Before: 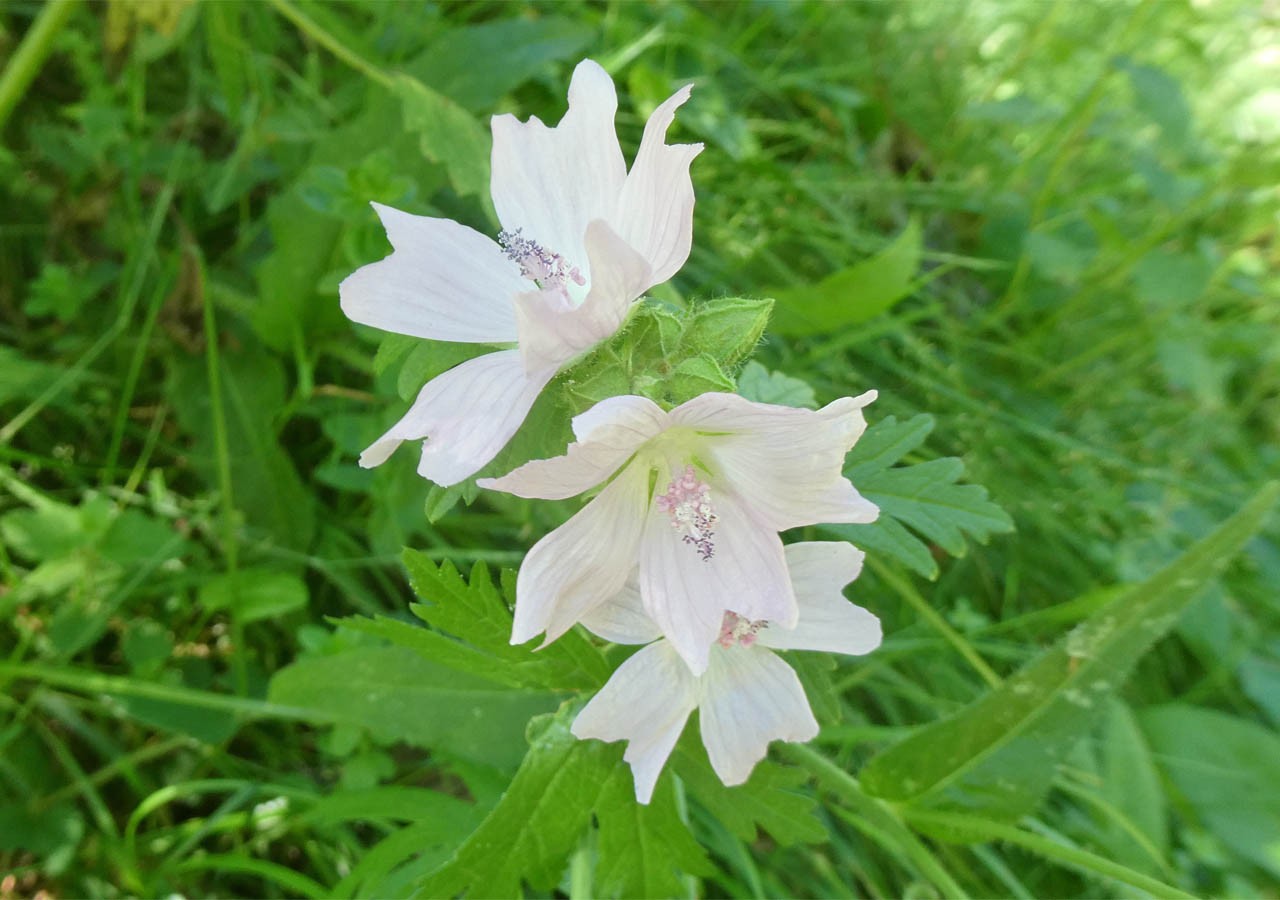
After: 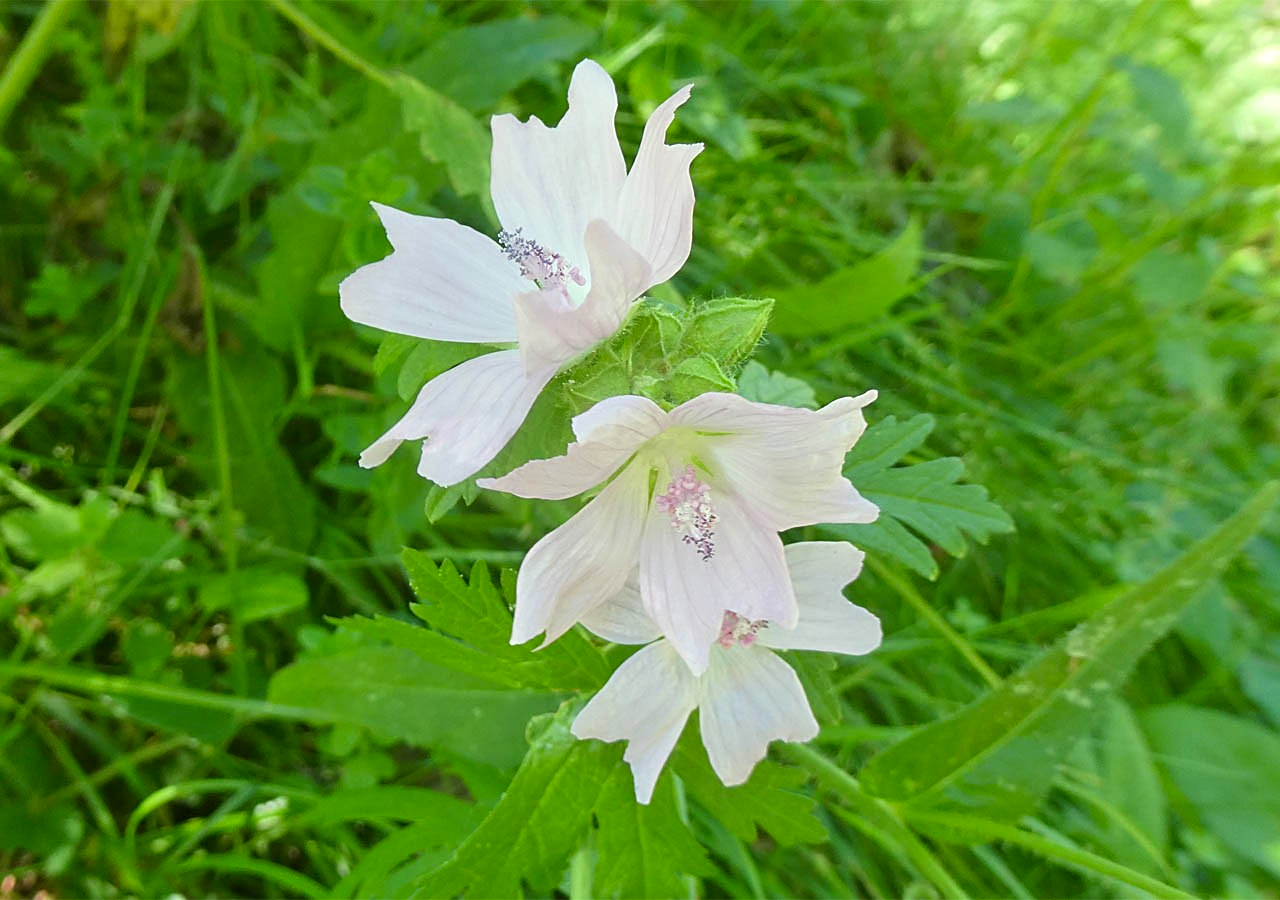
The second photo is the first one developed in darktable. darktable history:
sharpen: on, module defaults
color calibration: output R [0.946, 0.065, -0.013, 0], output G [-0.246, 1.264, -0.017, 0], output B [0.046, -0.098, 1.05, 0], illuminant same as pipeline (D50), adaptation none (bypass), x 0.332, y 0.335, temperature 5022.34 K
